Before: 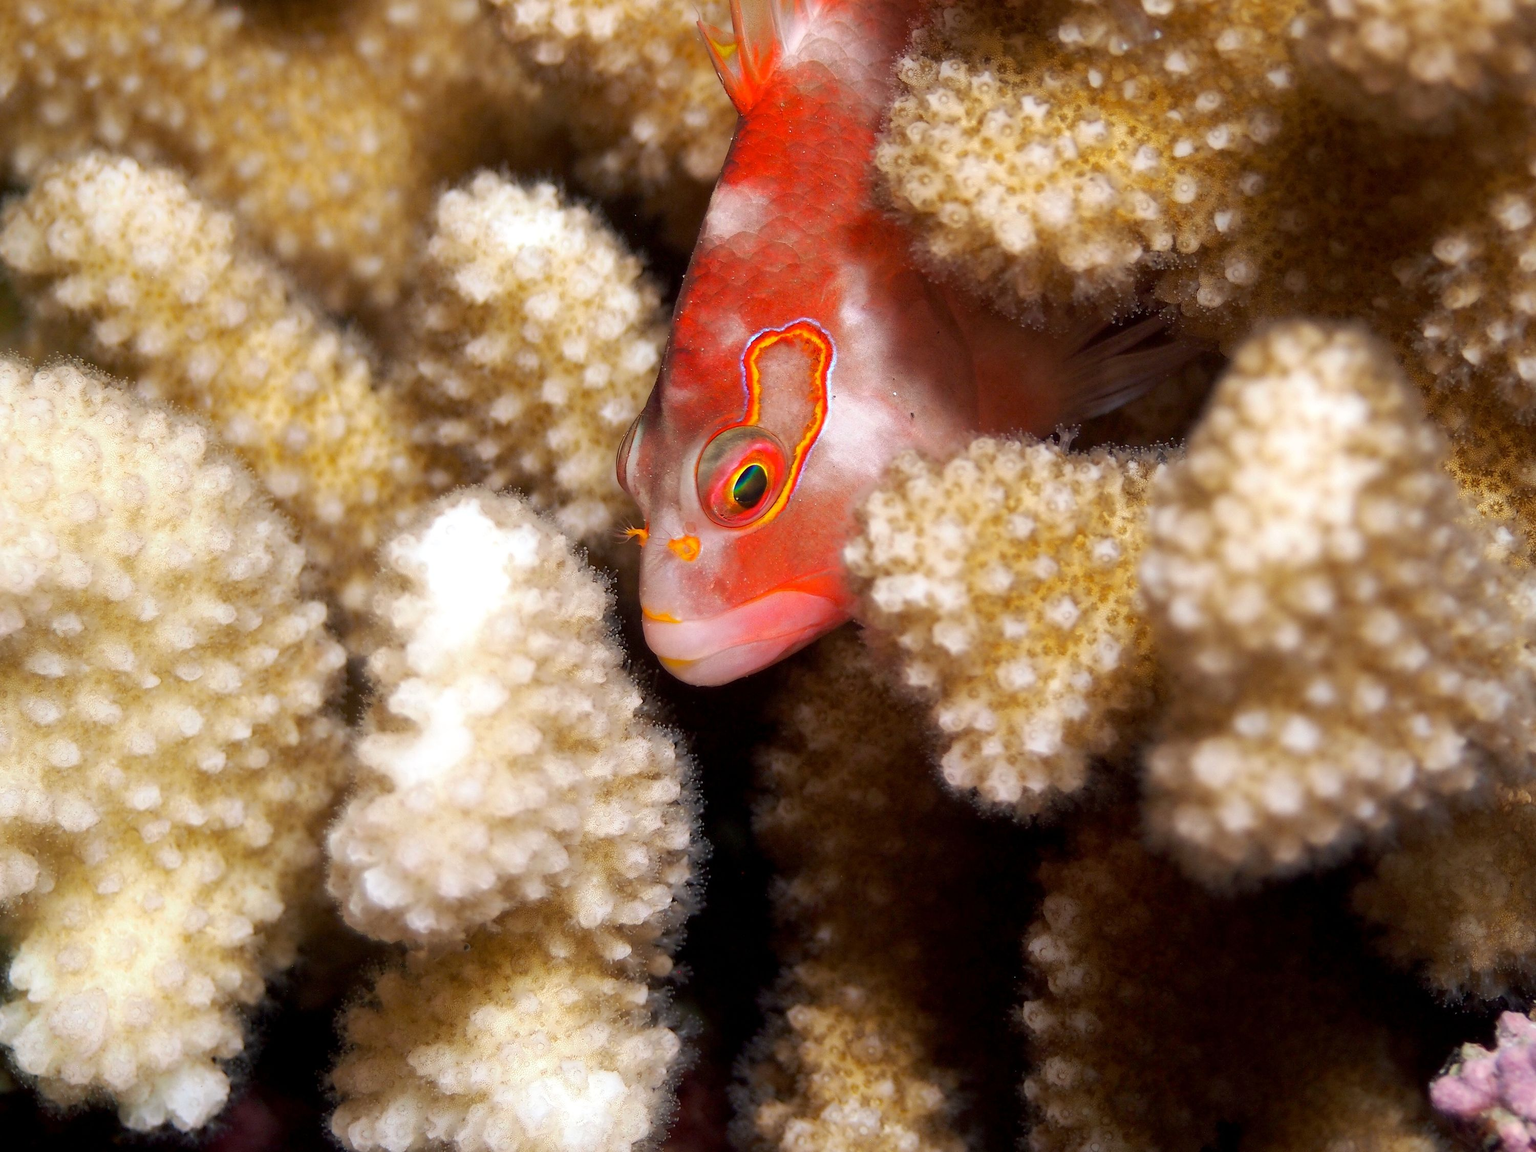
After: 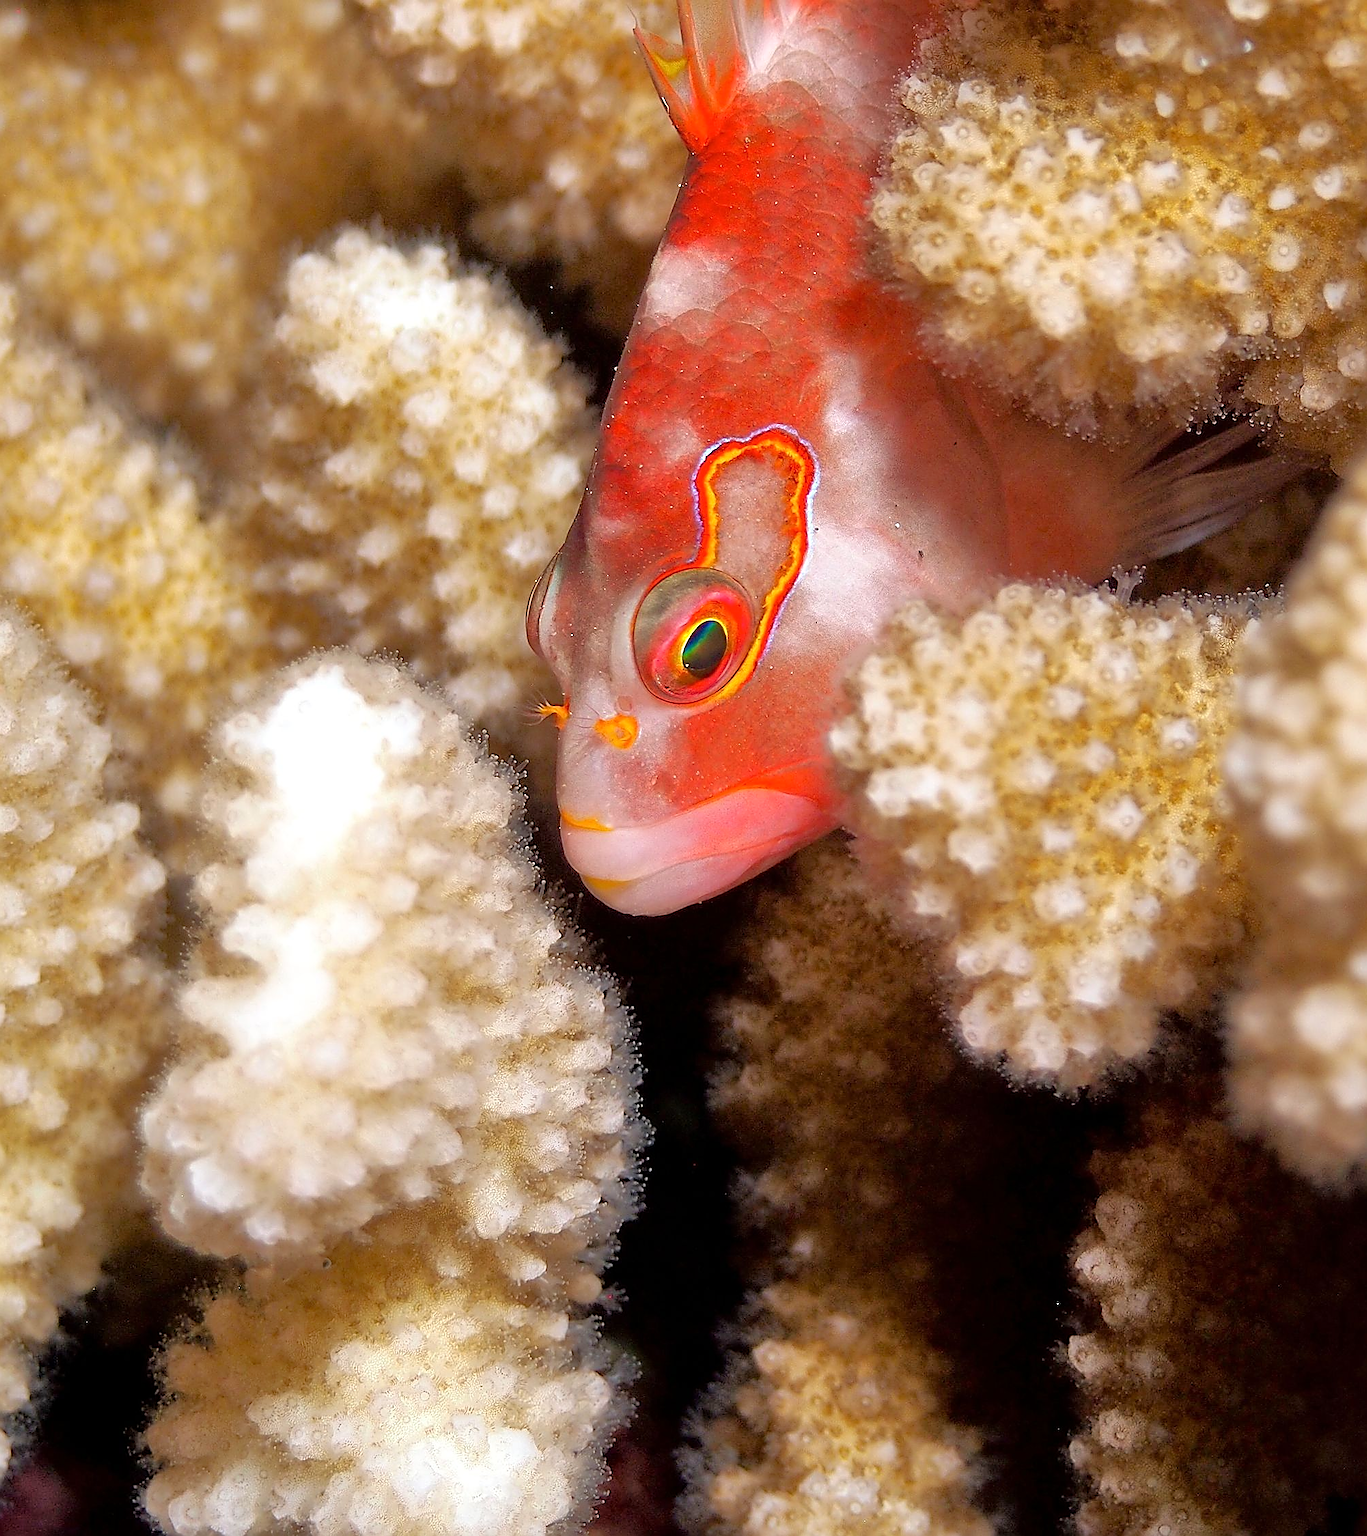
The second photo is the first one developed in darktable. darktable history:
crop and rotate: left 14.471%, right 18.768%
tone equalizer: -7 EV 0.142 EV, -6 EV 0.587 EV, -5 EV 1.15 EV, -4 EV 1.37 EV, -3 EV 1.17 EV, -2 EV 0.6 EV, -1 EV 0.157 EV
sharpen: radius 1.666, amount 1.285
